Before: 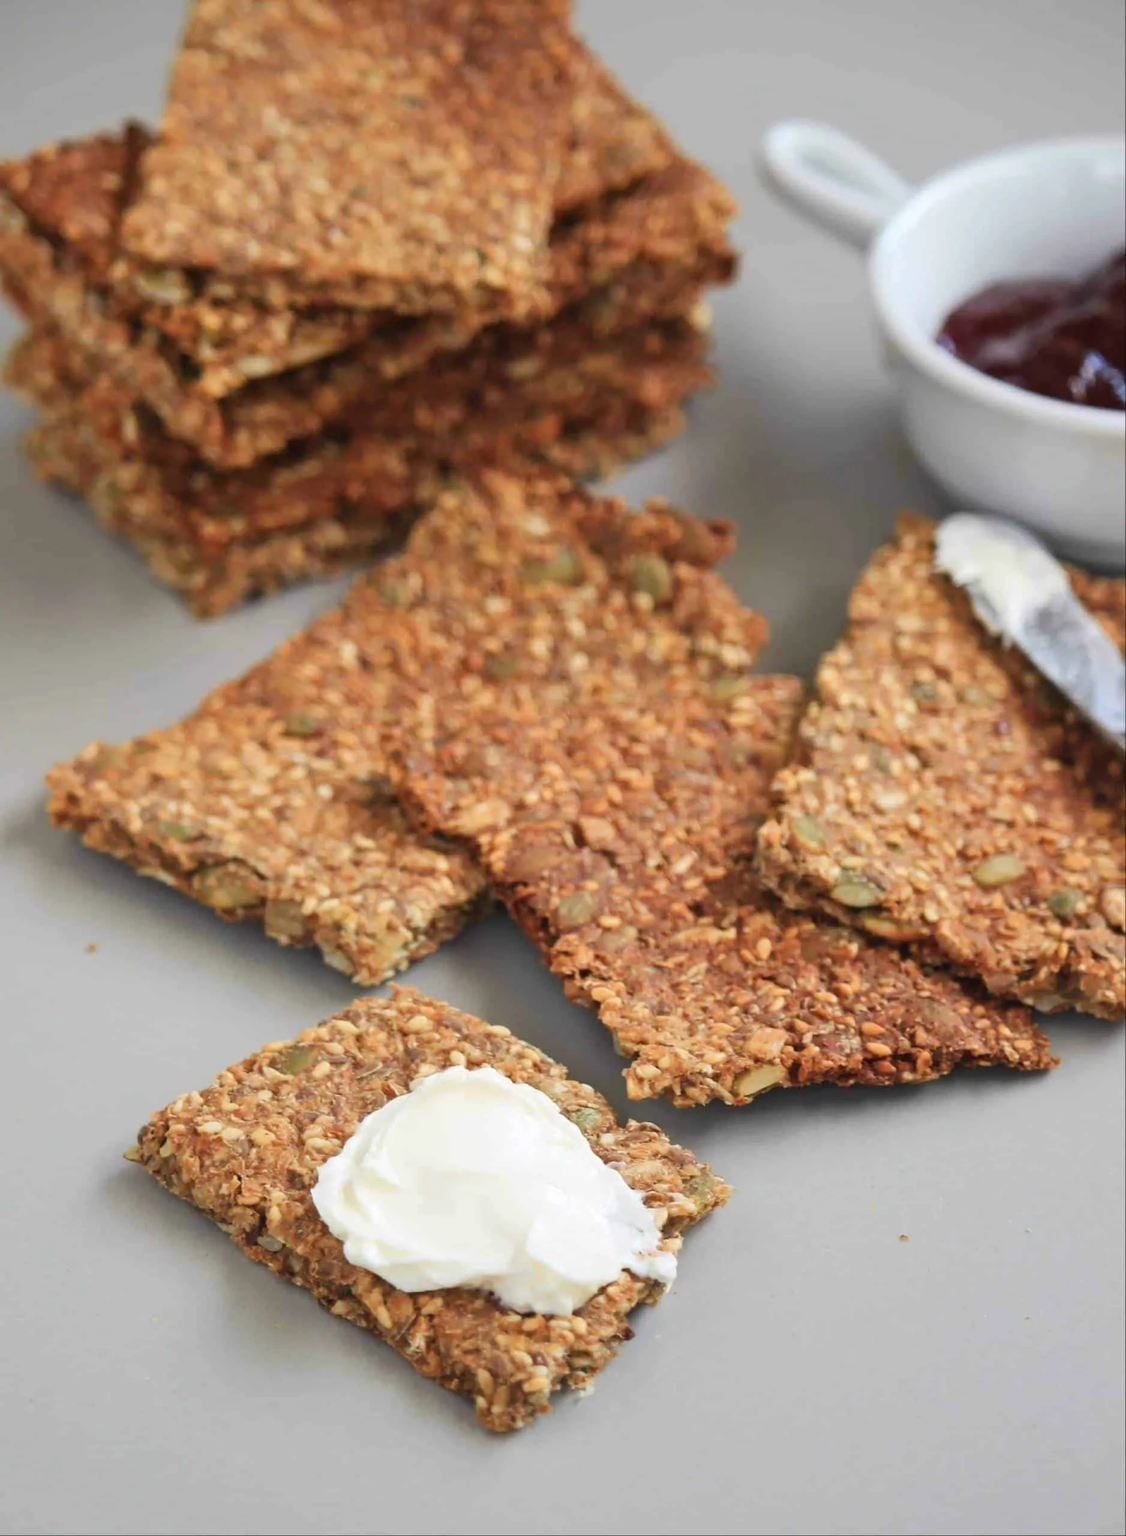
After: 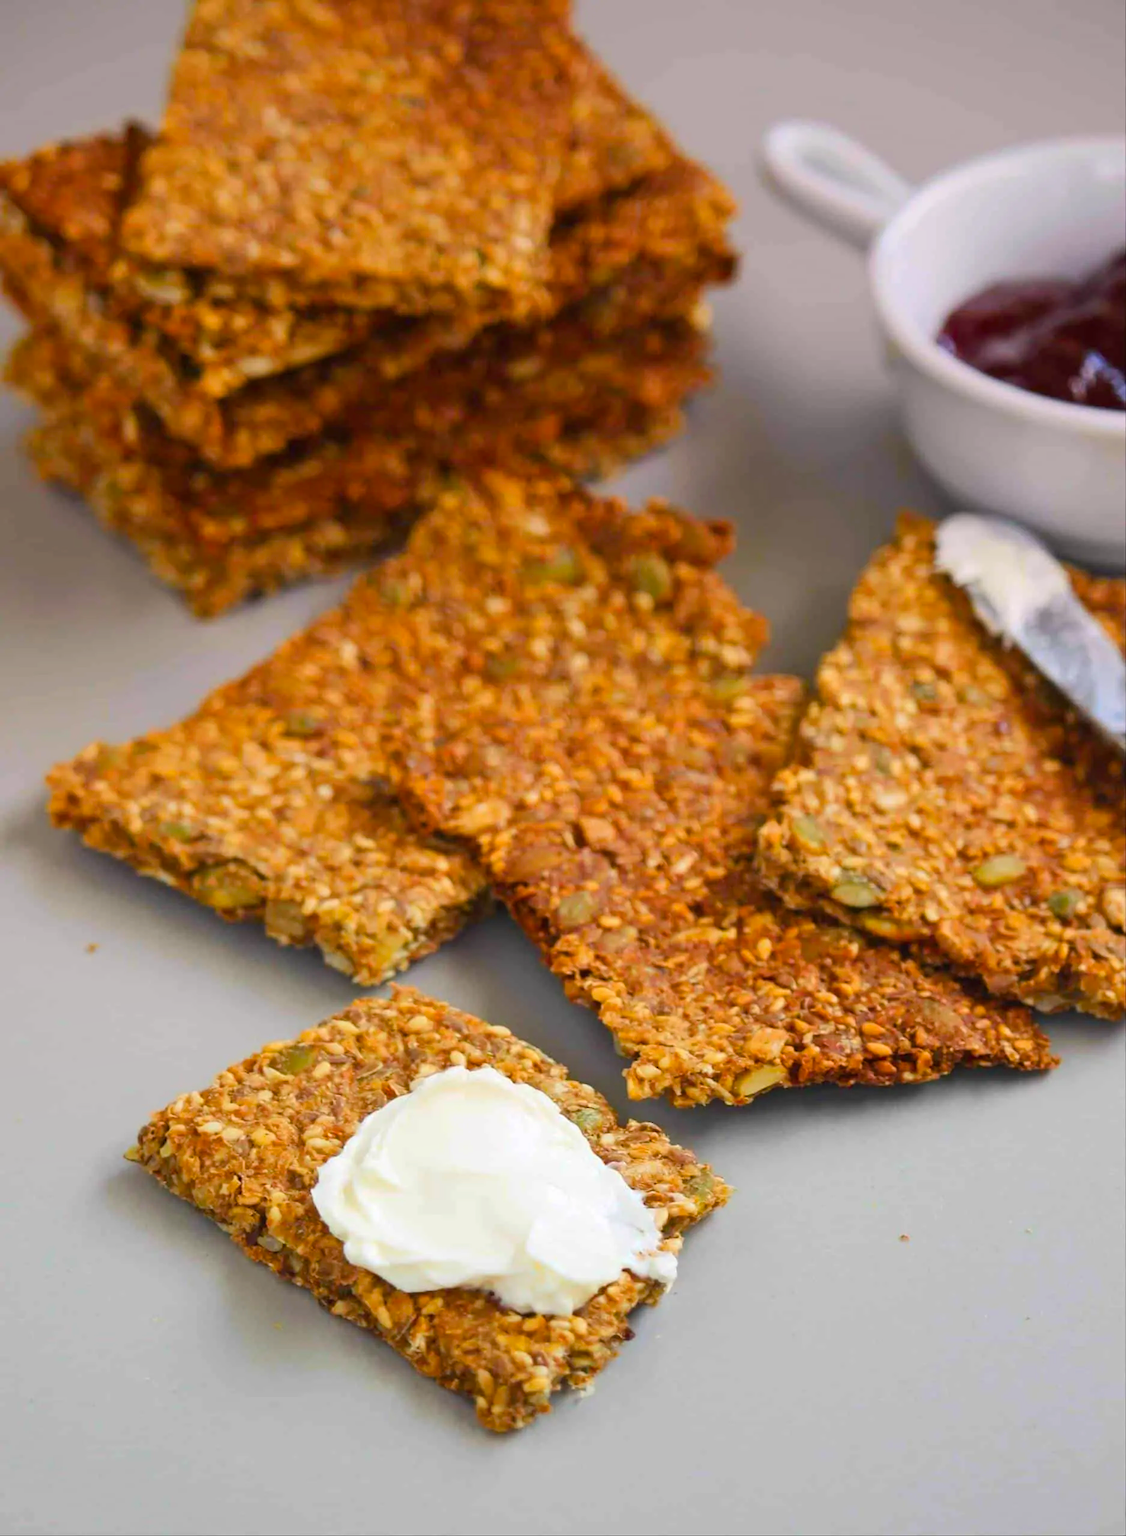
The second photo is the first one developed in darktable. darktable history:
graduated density: density 0.38 EV, hardness 21%, rotation -6.11°, saturation 32%
color balance rgb: linear chroma grading › global chroma 15%, perceptual saturation grading › global saturation 30%
